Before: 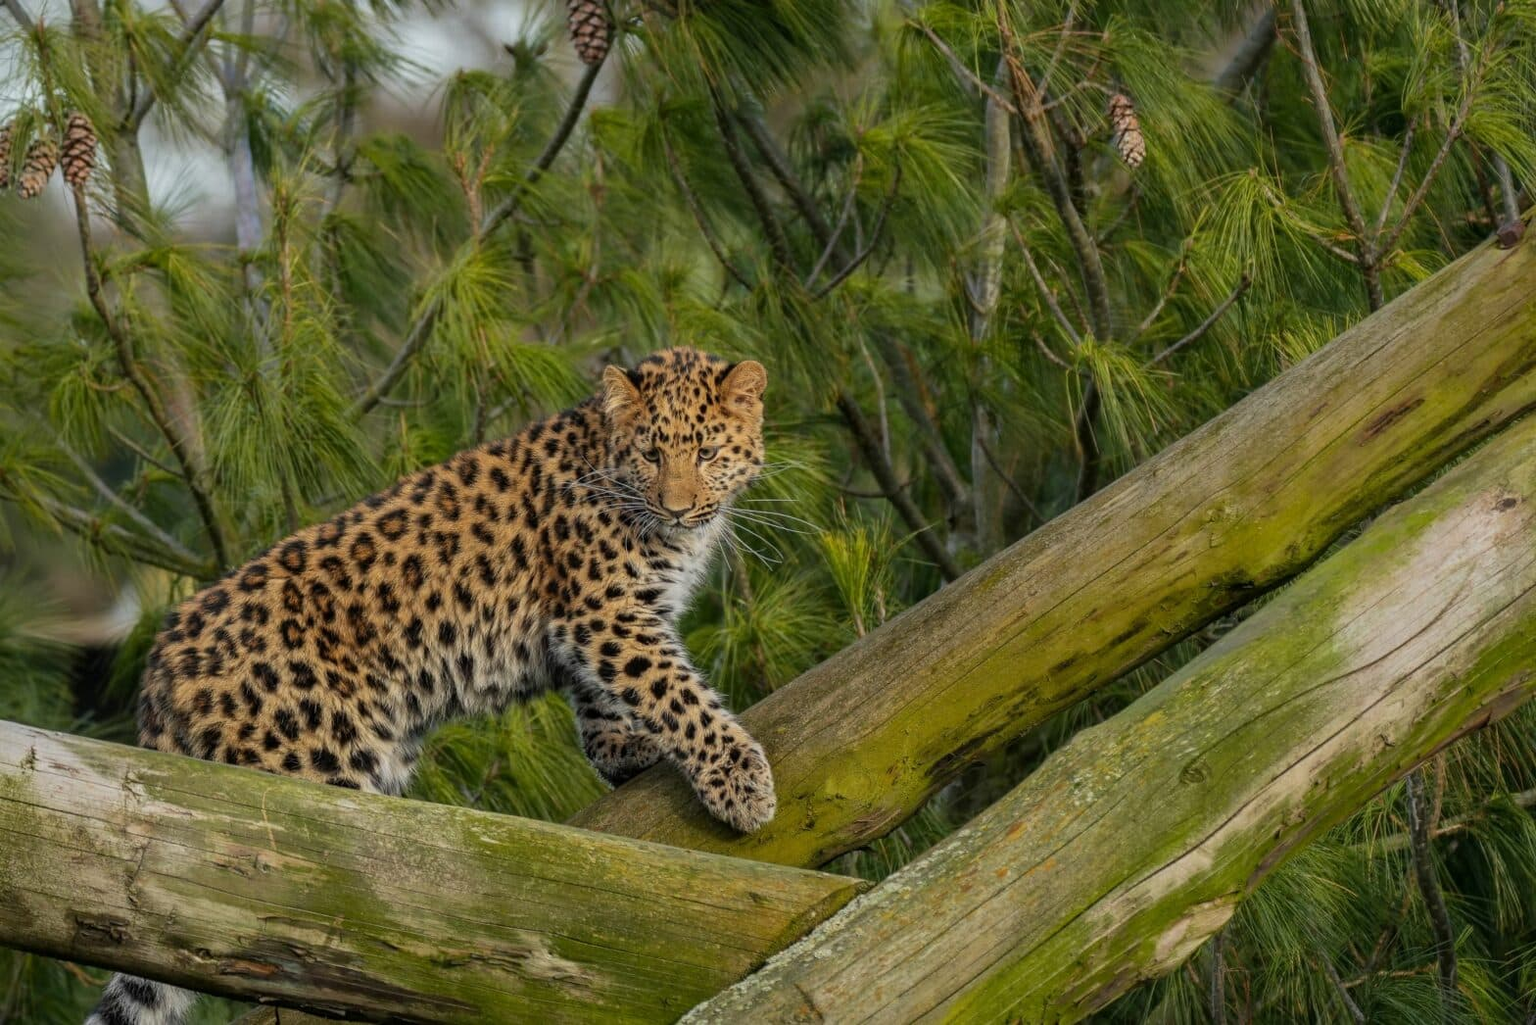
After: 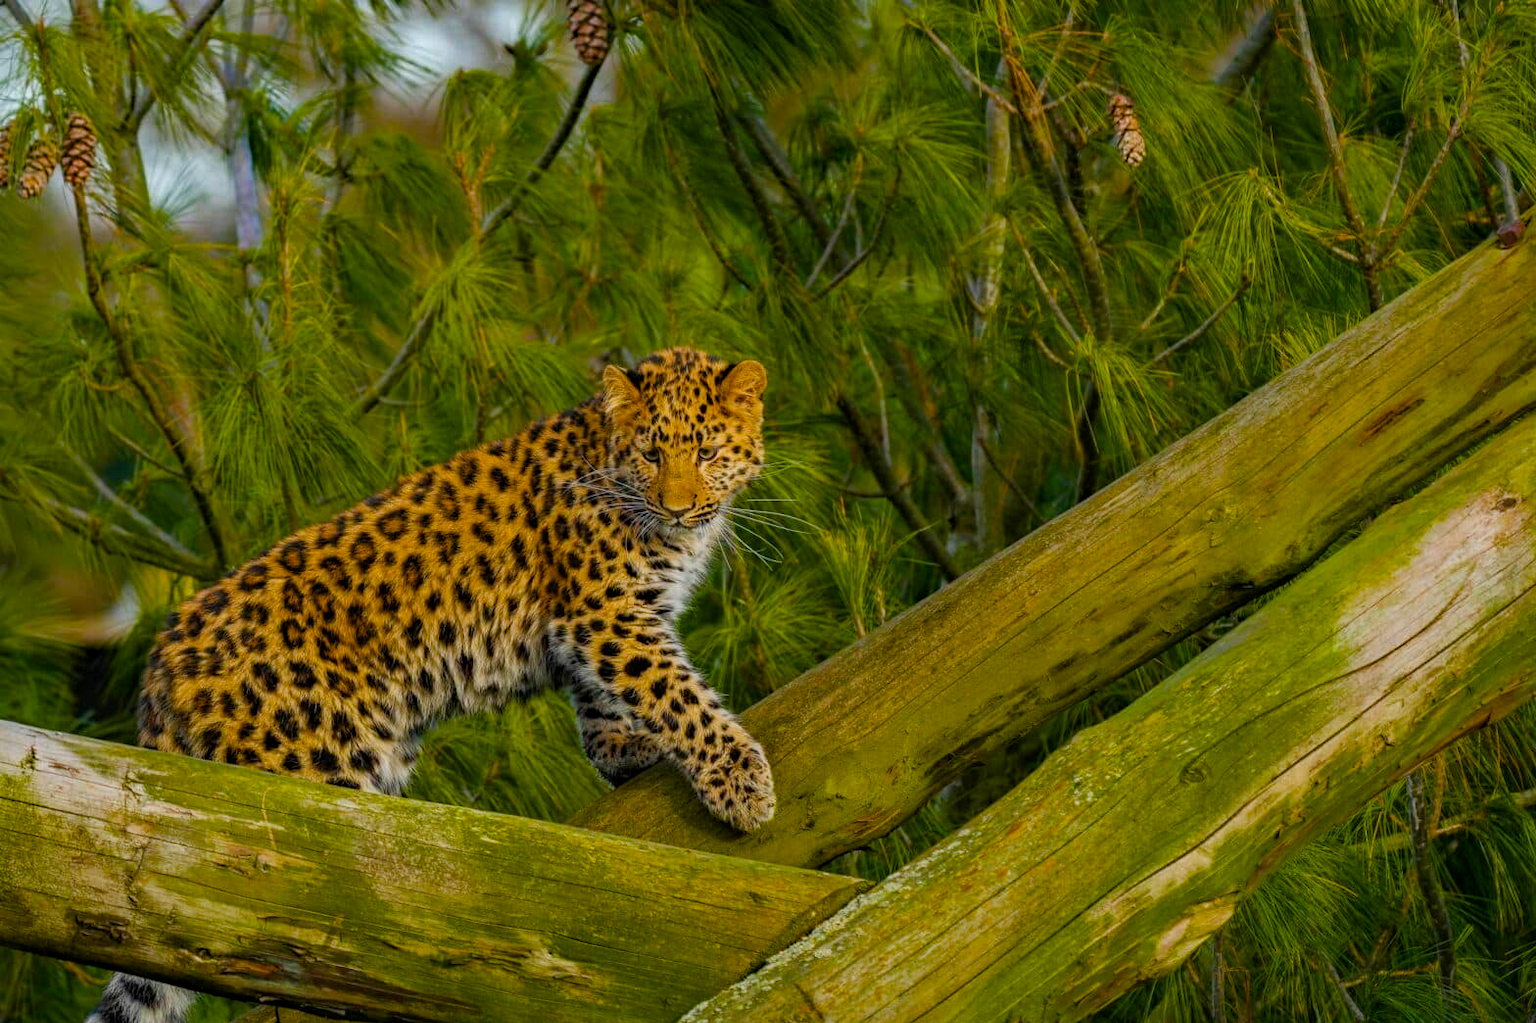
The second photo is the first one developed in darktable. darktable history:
crop: bottom 0.057%
color balance rgb: linear chroma grading › global chroma 14.419%, perceptual saturation grading › global saturation 40.812%, perceptual saturation grading › highlights -24.952%, perceptual saturation grading › mid-tones 35.569%, perceptual saturation grading › shadows 35.971%
haze removal: strength 0.289, distance 0.245, compatibility mode true, adaptive false
